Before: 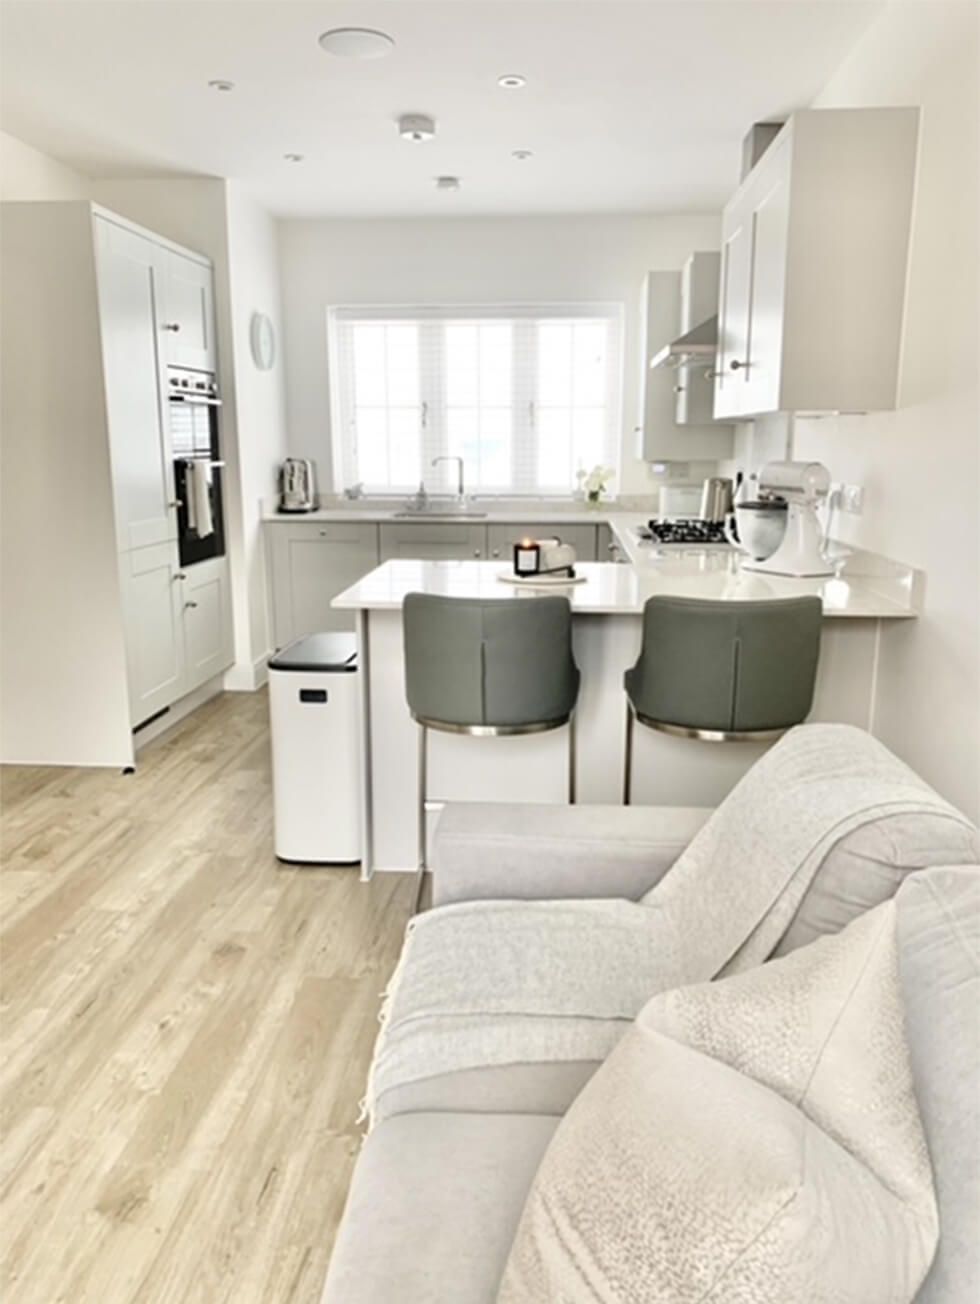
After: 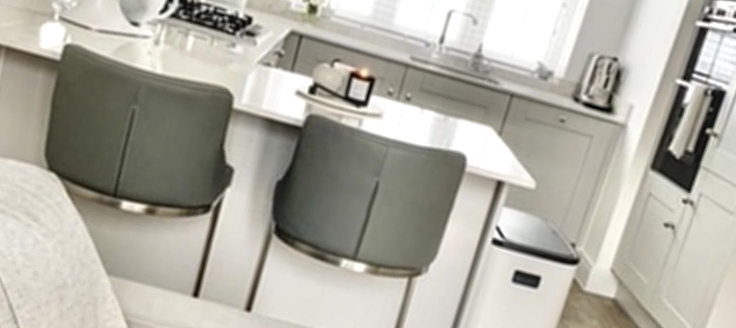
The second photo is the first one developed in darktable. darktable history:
local contrast: on, module defaults
contrast brightness saturation: saturation -0.05
exposure: black level correction -0.003, exposure 0.04 EV, compensate highlight preservation false
crop and rotate: angle 16.12°, top 30.835%, bottom 35.653%
rgb levels: preserve colors max RGB
